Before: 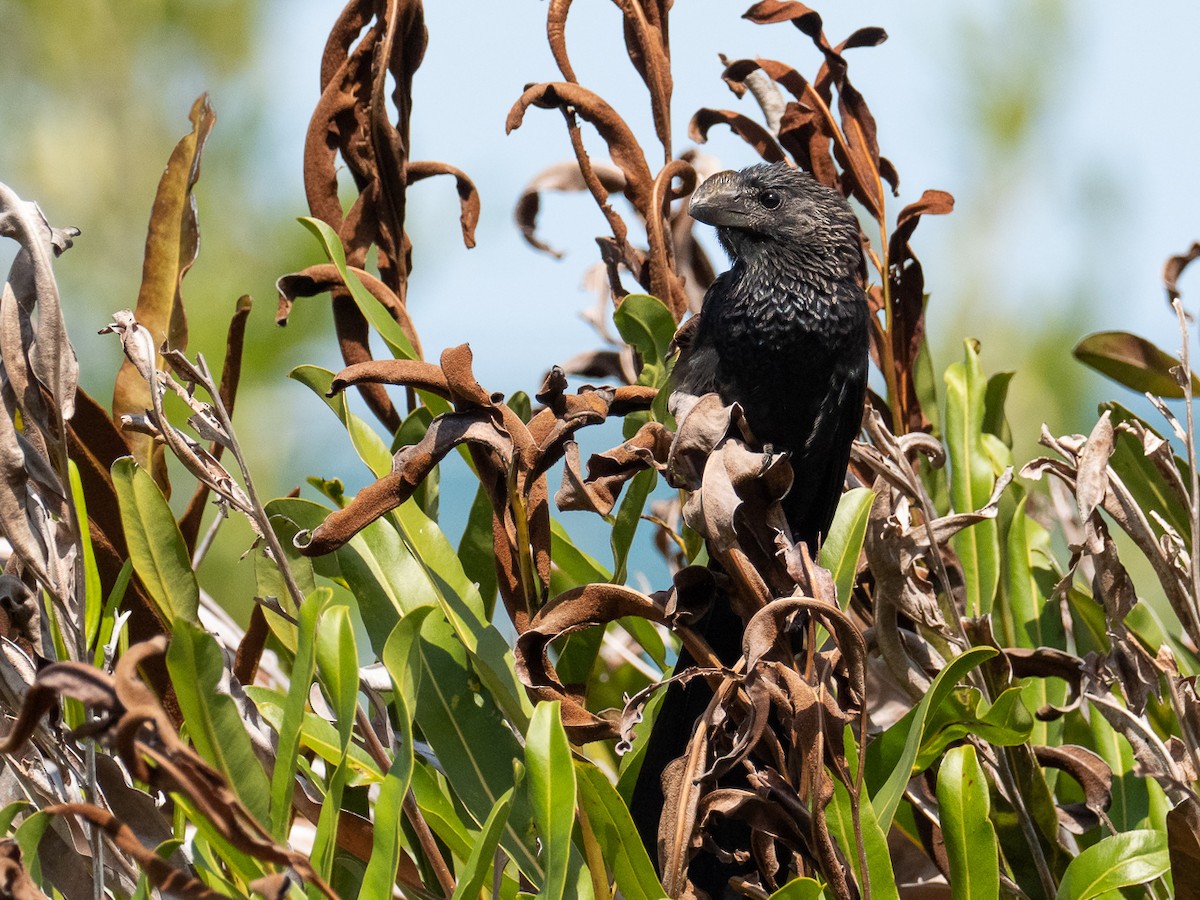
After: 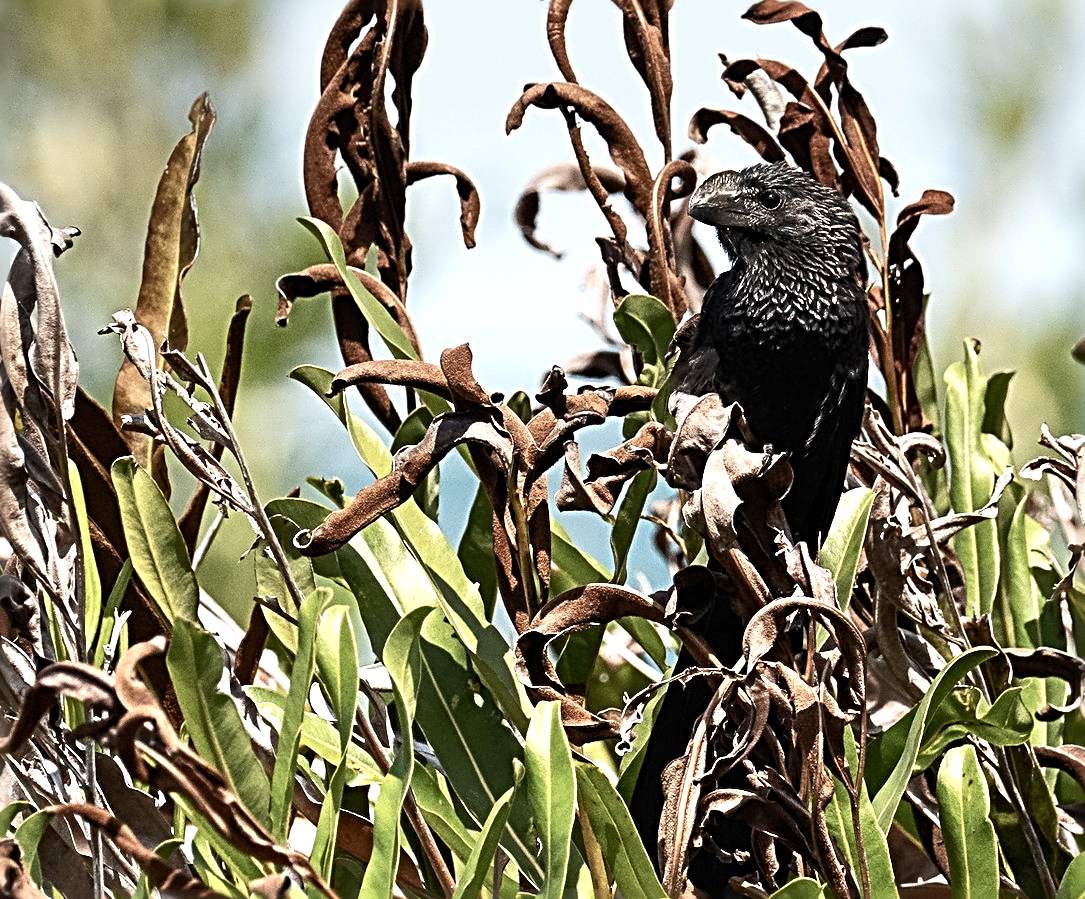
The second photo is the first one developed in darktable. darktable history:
color balance rgb: perceptual saturation grading › highlights -31.88%, perceptual saturation grading › mid-tones 5.8%, perceptual saturation grading › shadows 18.12%, perceptual brilliance grading › highlights 3.62%, perceptual brilliance grading › mid-tones -18.12%, perceptual brilliance grading › shadows -41.3%
crop: right 9.509%, bottom 0.031%
graduated density: on, module defaults
sharpen: radius 3.69, amount 0.928
white balance: red 1.009, blue 0.985
exposure: black level correction 0, exposure 0.7 EV, compensate exposure bias true, compensate highlight preservation false
